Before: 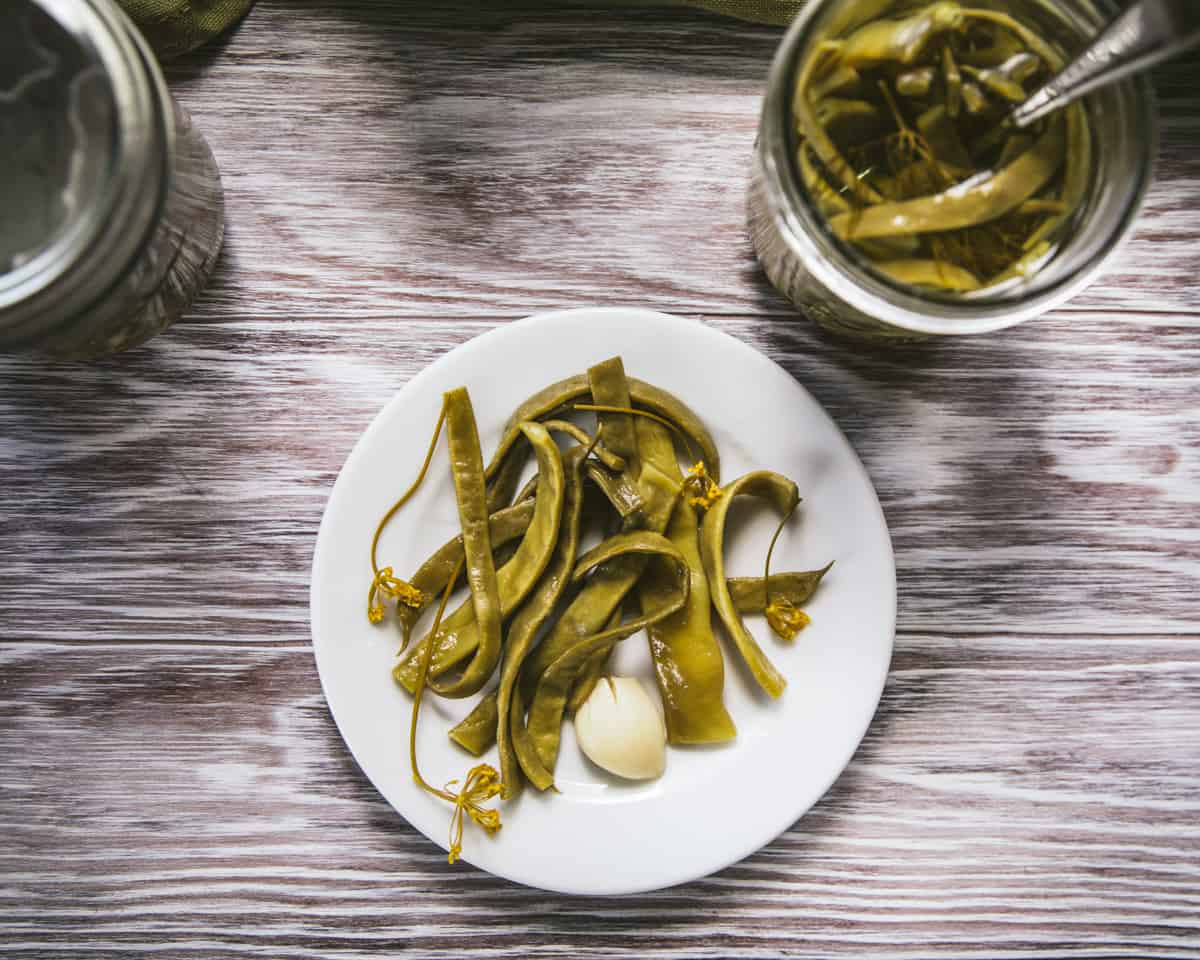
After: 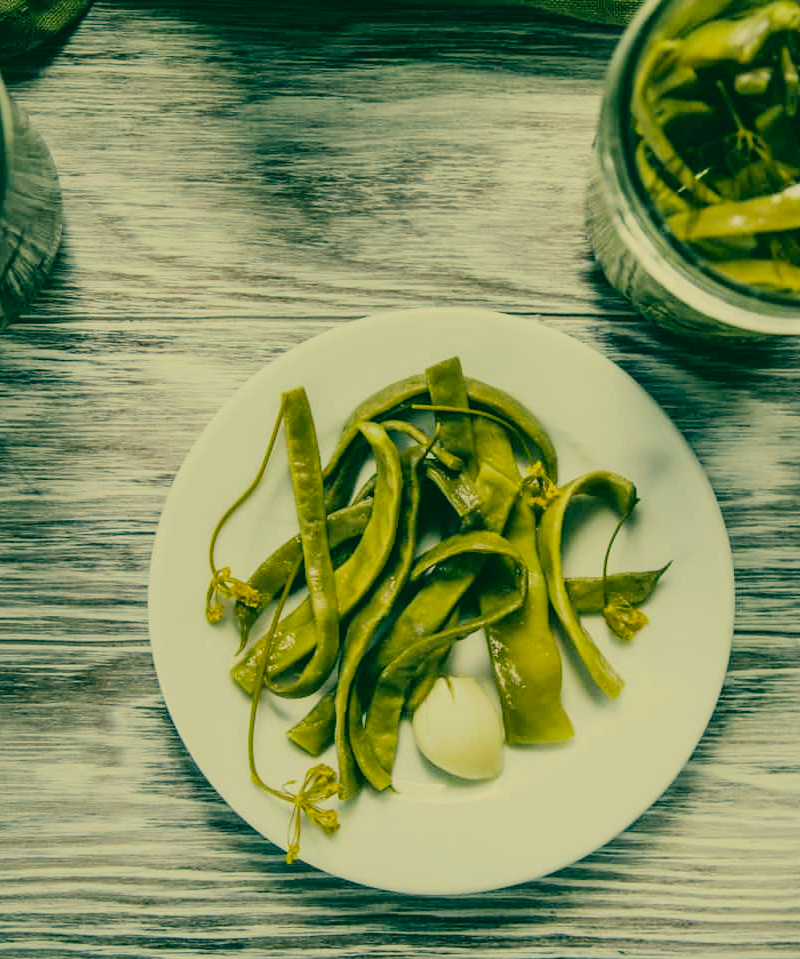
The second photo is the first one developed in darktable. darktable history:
filmic rgb: black relative exposure -6.98 EV, white relative exposure 5.63 EV, hardness 2.86
color correction: highlights a* 1.83, highlights b* 34.02, shadows a* -36.68, shadows b* -5.48
exposure: black level correction 0.001, exposure 0.191 EV, compensate highlight preservation false
crop and rotate: left 13.537%, right 19.796%
contrast brightness saturation: saturation -0.05
shadows and highlights: shadows 32, highlights -32, soften with gaussian
